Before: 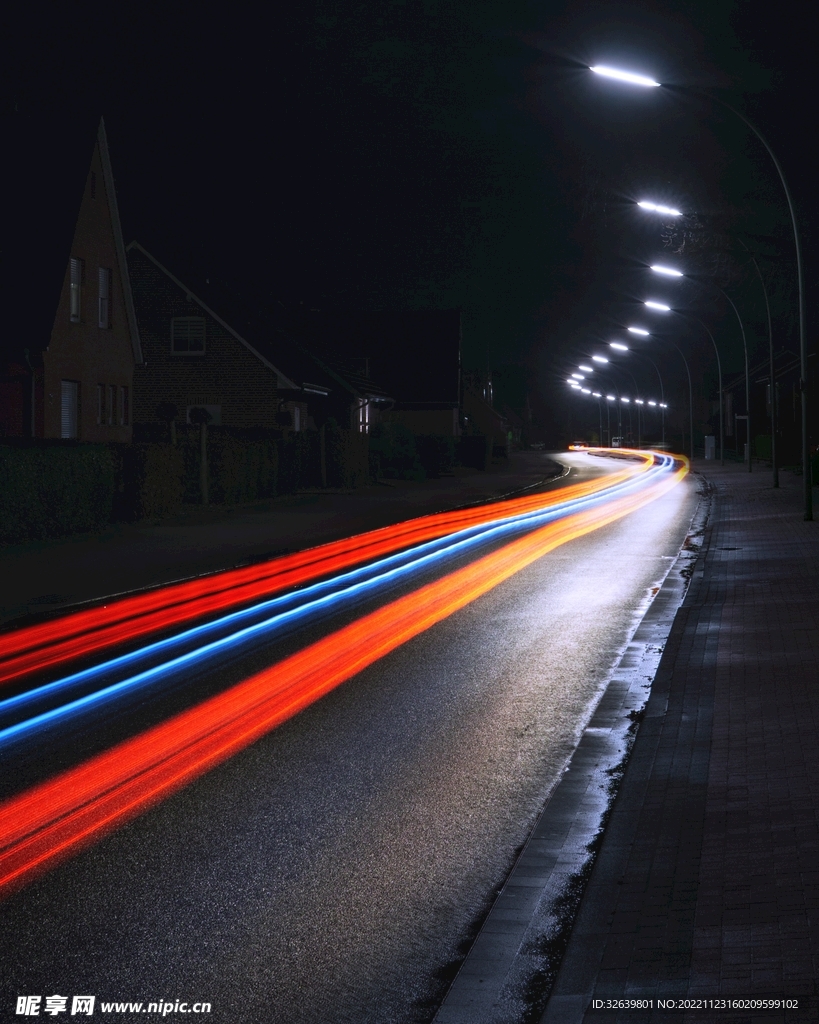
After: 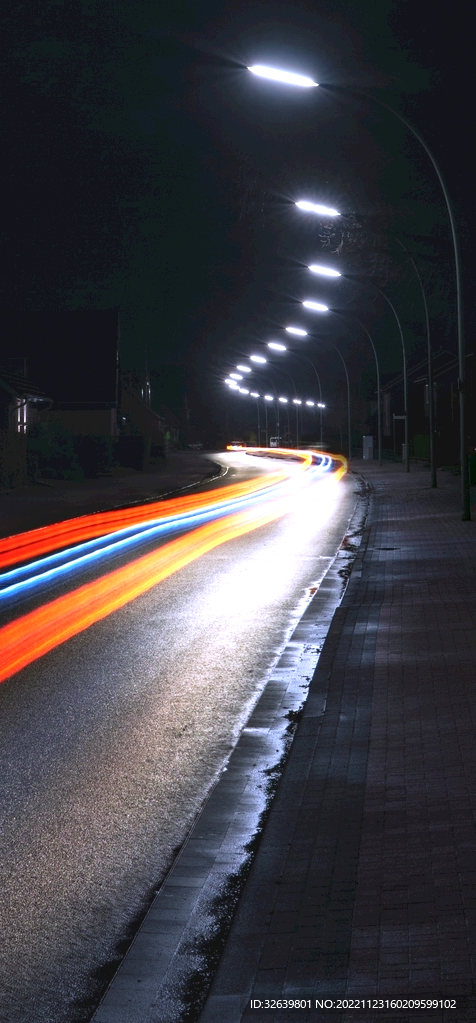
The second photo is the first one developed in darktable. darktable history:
exposure: black level correction 0, exposure 0.589 EV, compensate highlight preservation false
crop: left 41.791%
